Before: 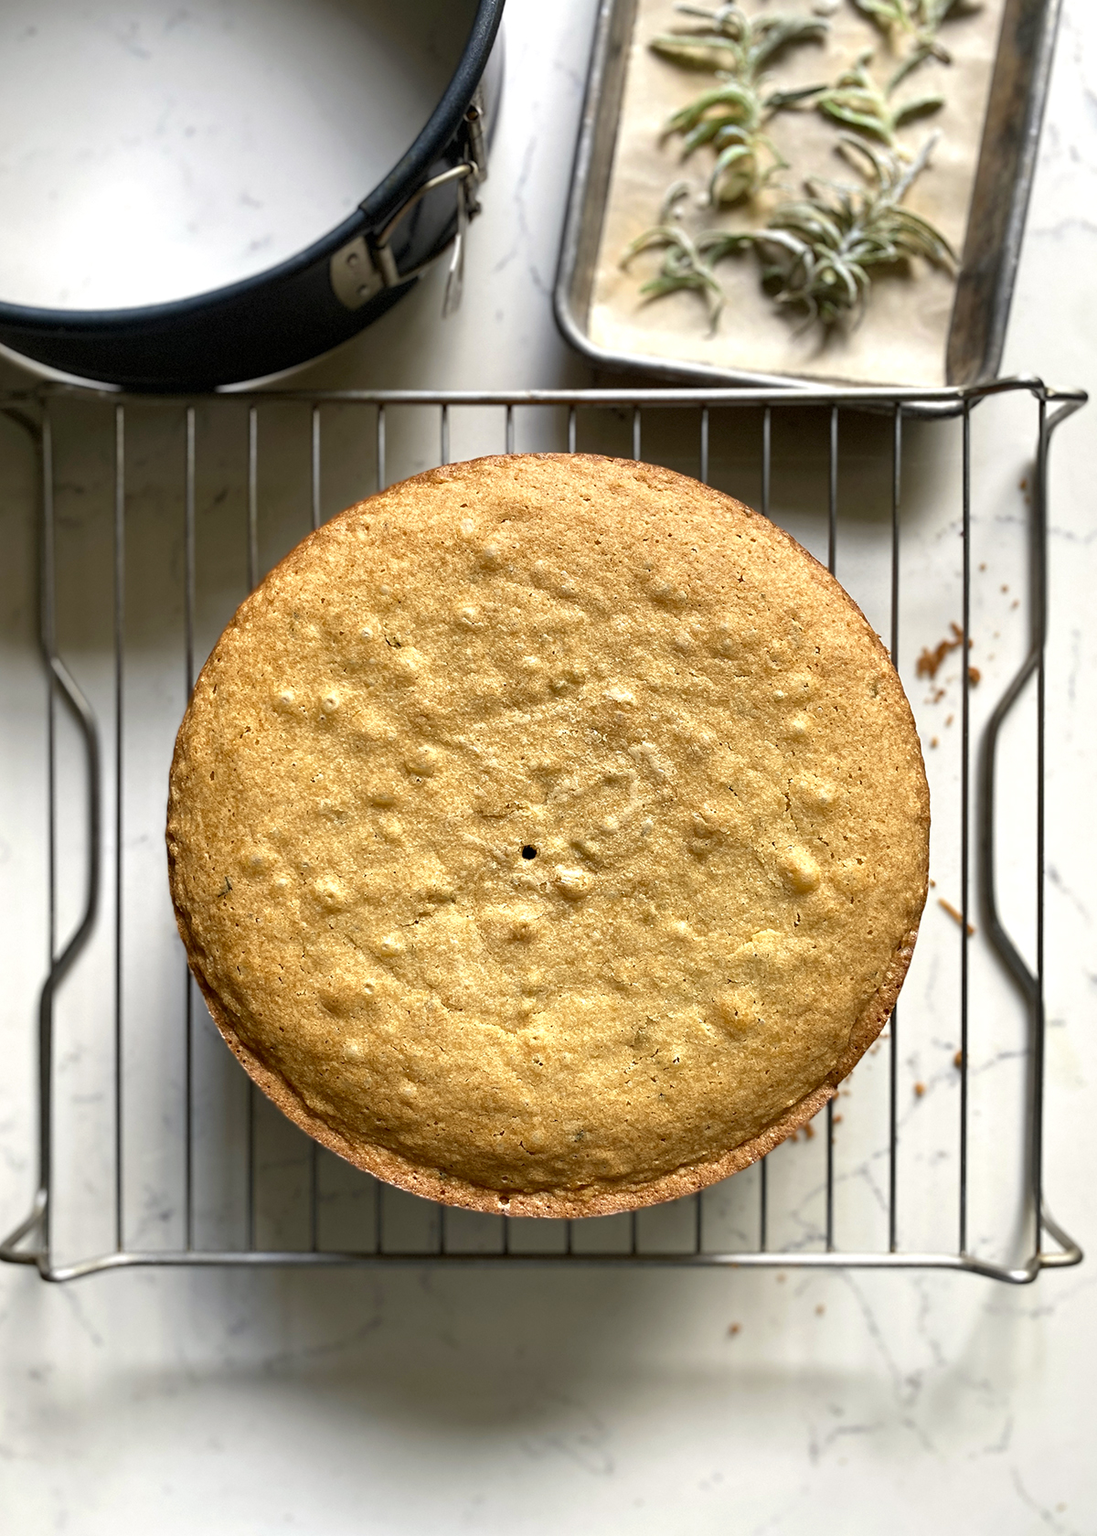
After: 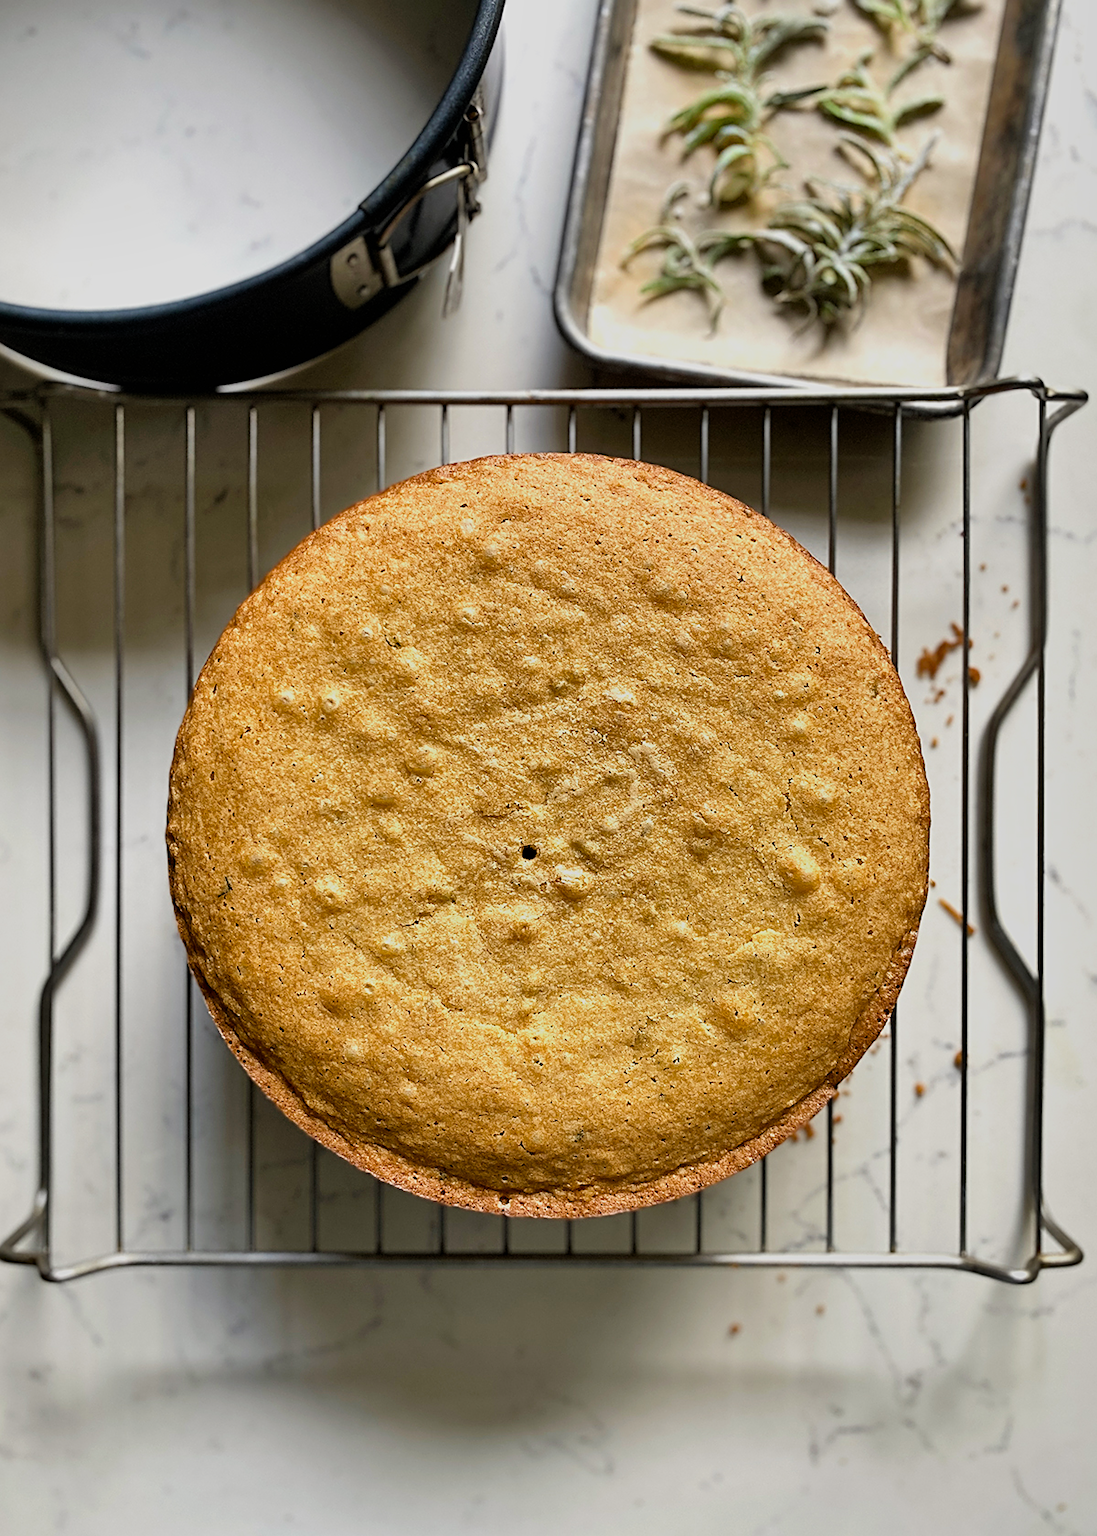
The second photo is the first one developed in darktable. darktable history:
filmic rgb: white relative exposure 3.9 EV, hardness 4.26
shadows and highlights: soften with gaussian
sharpen: on, module defaults
